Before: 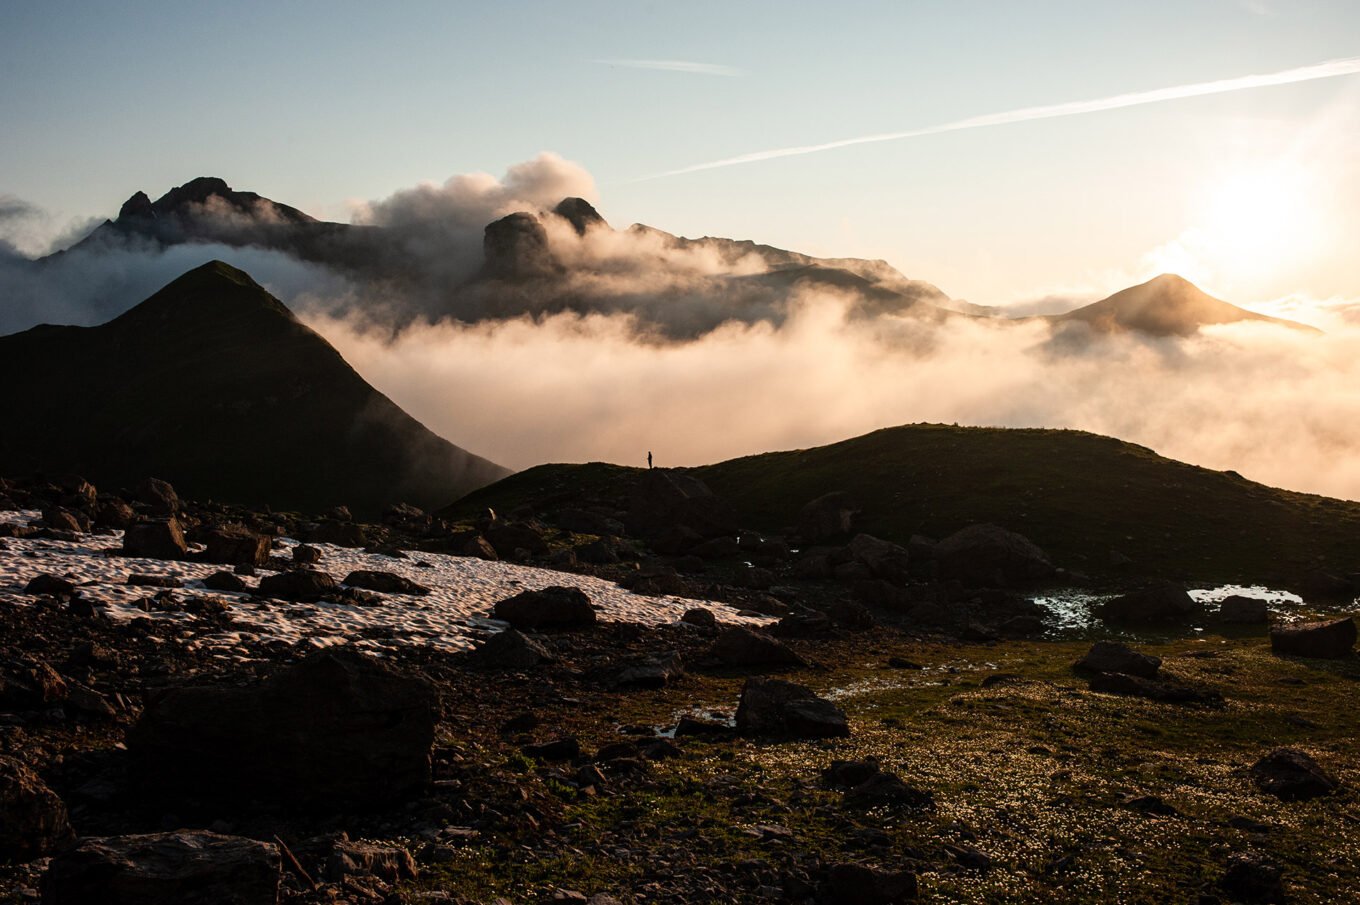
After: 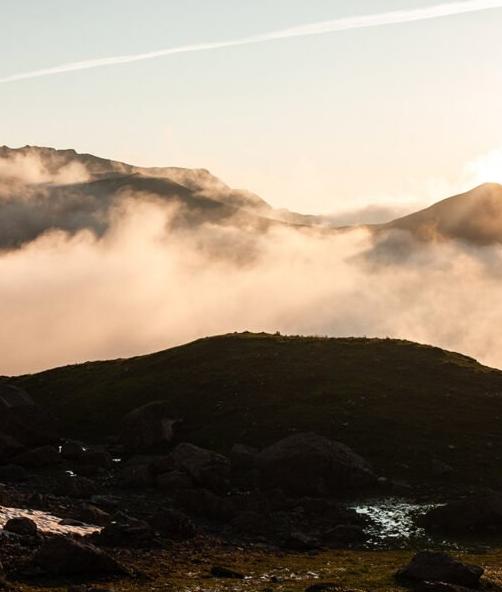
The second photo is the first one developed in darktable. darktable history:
crop and rotate: left 49.923%, top 10.097%, right 13.098%, bottom 24.487%
